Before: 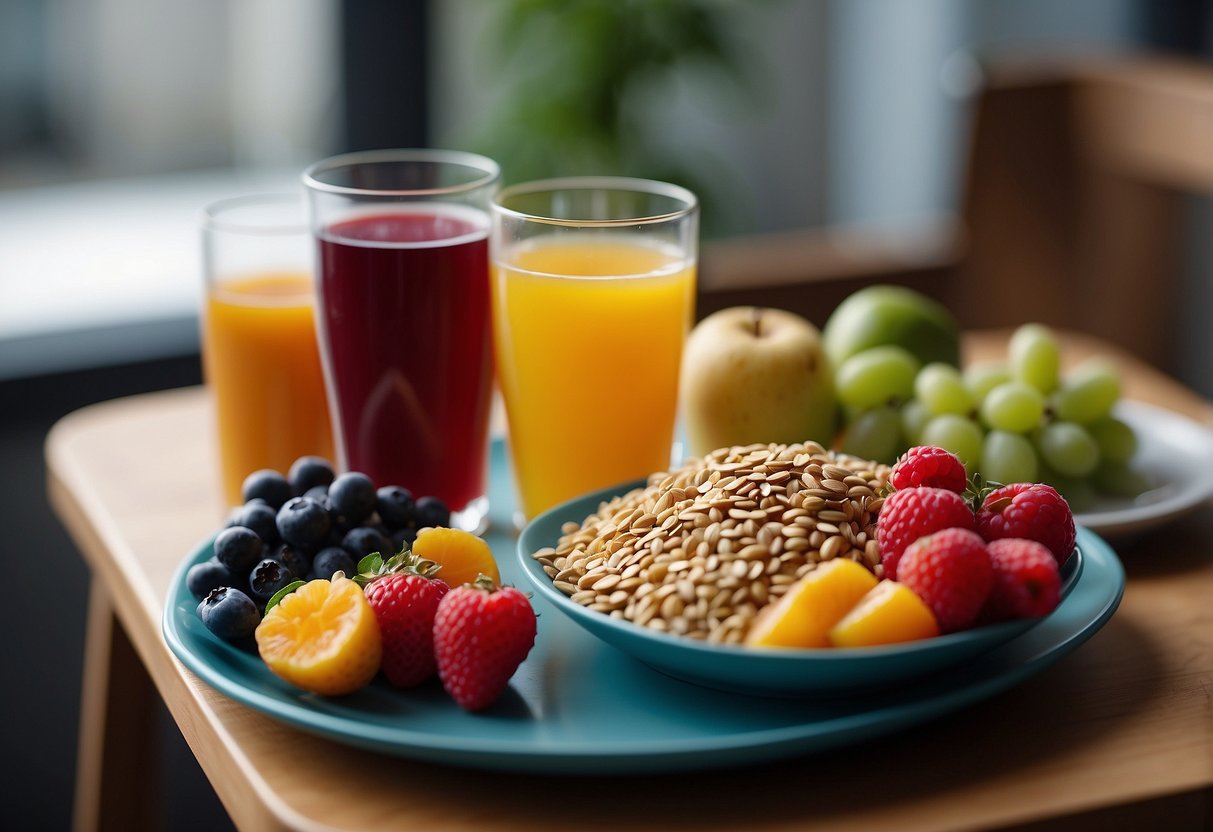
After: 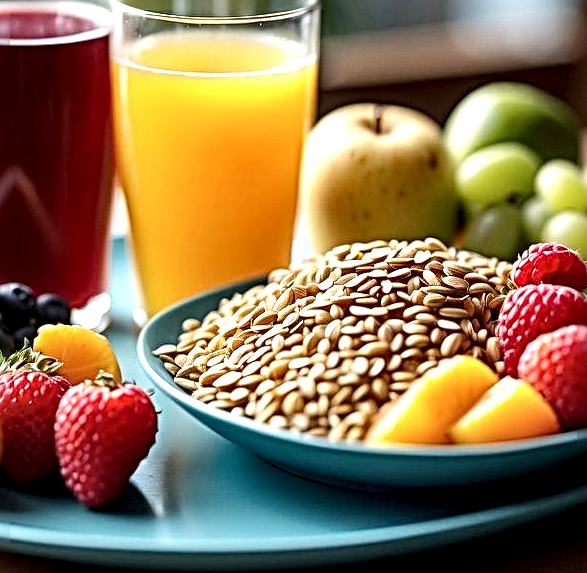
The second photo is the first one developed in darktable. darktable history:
tone equalizer: edges refinement/feathering 500, mask exposure compensation -1.25 EV, preserve details no
crop: left 31.32%, top 24.486%, right 20.279%, bottom 6.613%
sharpen: radius 3.67, amount 0.919
local contrast: highlights 65%, shadows 53%, detail 169%, midtone range 0.51
contrast brightness saturation: contrast 0.104, brightness 0.022, saturation 0.017
exposure: black level correction 0.001, exposure 0.498 EV, compensate highlight preservation false
shadows and highlights: shadows 37.08, highlights -27.45, soften with gaussian
